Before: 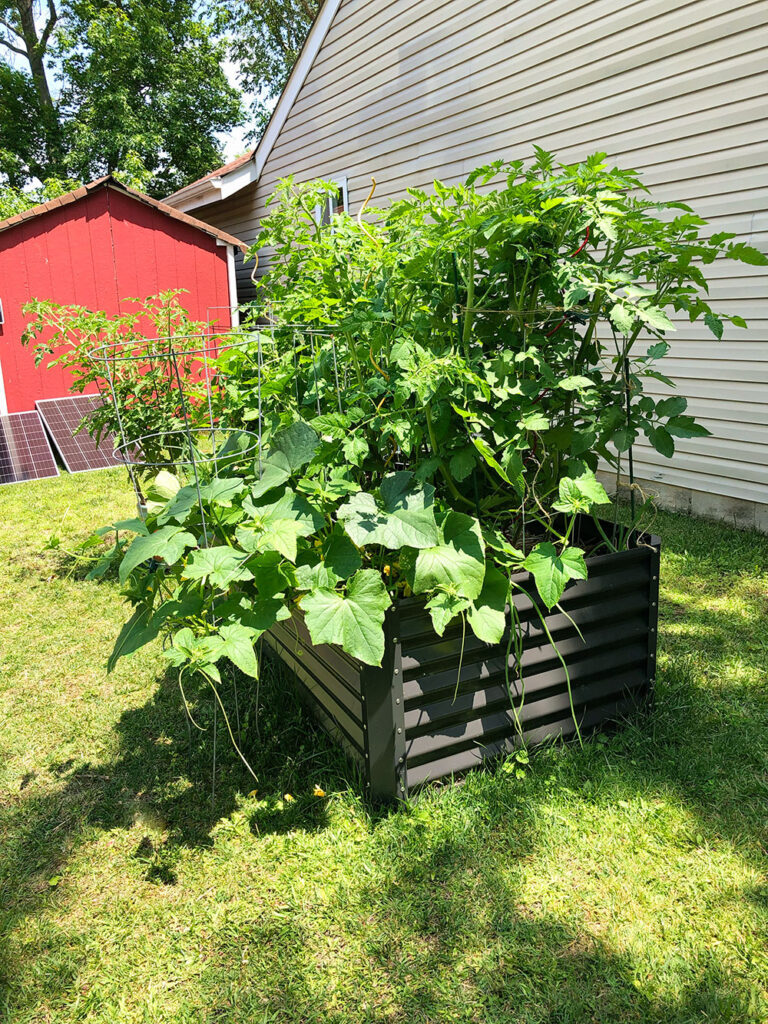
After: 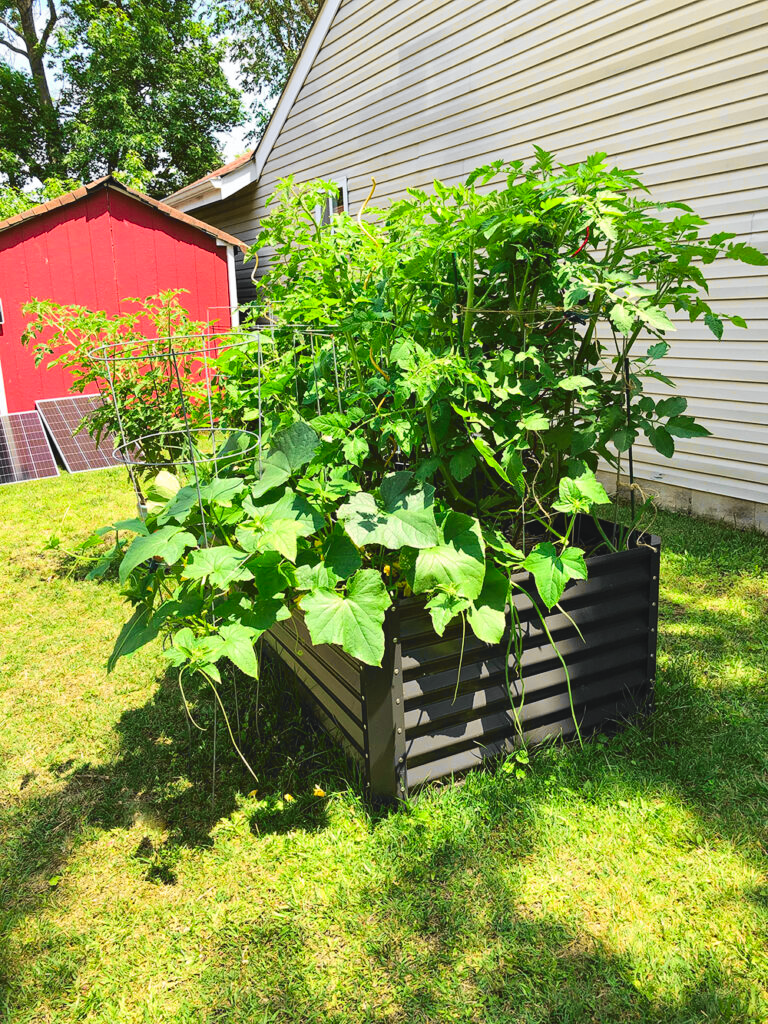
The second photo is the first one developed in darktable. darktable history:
exposure: black level correction -0.007, exposure 0.071 EV, compensate highlight preservation false
tone equalizer: edges refinement/feathering 500, mask exposure compensation -1.57 EV, preserve details no
color correction: highlights b* 0.061, saturation 1.06
tone curve: curves: ch0 [(0, 0) (0.071, 0.058) (0.266, 0.268) (0.498, 0.542) (0.766, 0.807) (1, 0.983)]; ch1 [(0, 0) (0.346, 0.307) (0.408, 0.387) (0.463, 0.465) (0.482, 0.493) (0.502, 0.499) (0.517, 0.502) (0.55, 0.548) (0.597, 0.61) (0.651, 0.698) (1, 1)]; ch2 [(0, 0) (0.346, 0.34) (0.434, 0.46) (0.485, 0.494) (0.5, 0.498) (0.517, 0.506) (0.526, 0.539) (0.583, 0.603) (0.625, 0.659) (1, 1)], color space Lab, independent channels, preserve colors none
